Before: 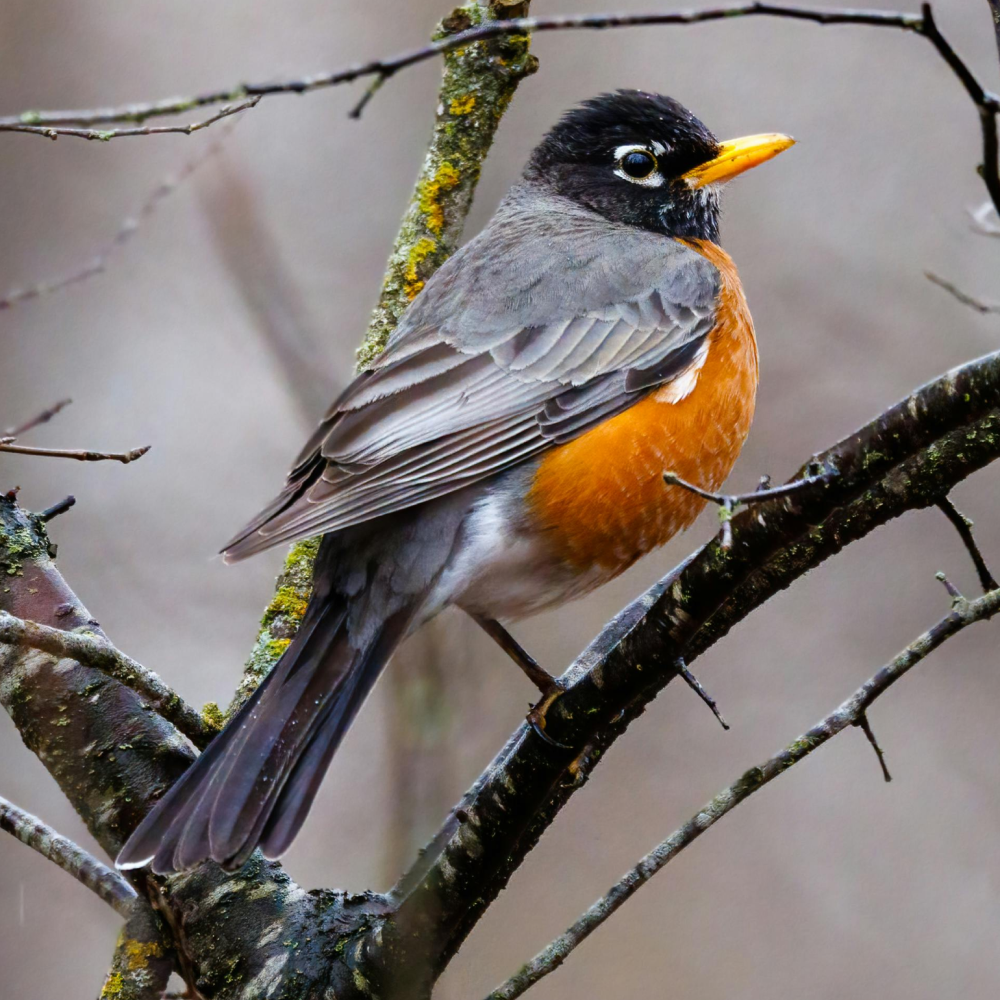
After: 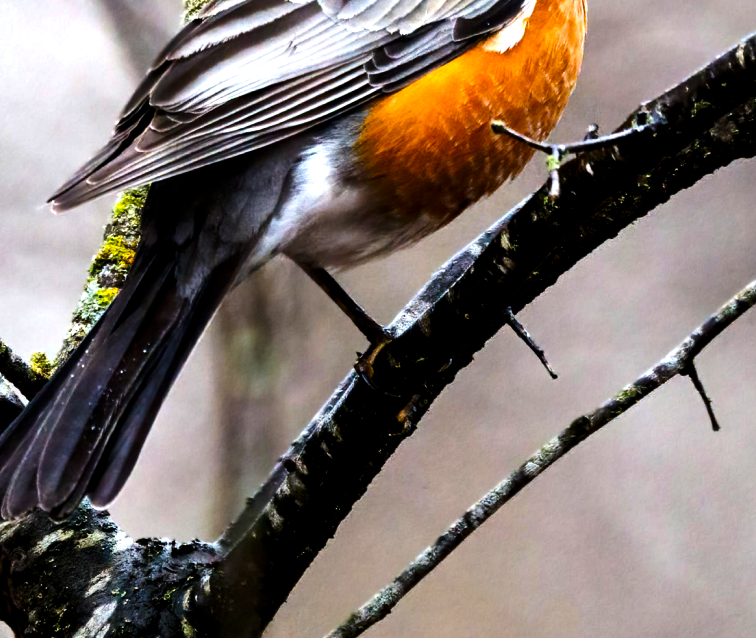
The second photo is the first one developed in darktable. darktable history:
crop and rotate: left 17.299%, top 35.115%, right 7.015%, bottom 1.024%
rgb levels: levels [[0.01, 0.419, 0.839], [0, 0.5, 1], [0, 0.5, 1]]
exposure: black level correction 0, exposure 0.7 EV, compensate exposure bias true, compensate highlight preservation false
shadows and highlights: shadows 43.71, white point adjustment -1.46, soften with gaussian
levels: mode automatic, black 8.58%, gray 59.42%, levels [0, 0.445, 1]
contrast brightness saturation: contrast 0.19, brightness -0.11, saturation 0.21
